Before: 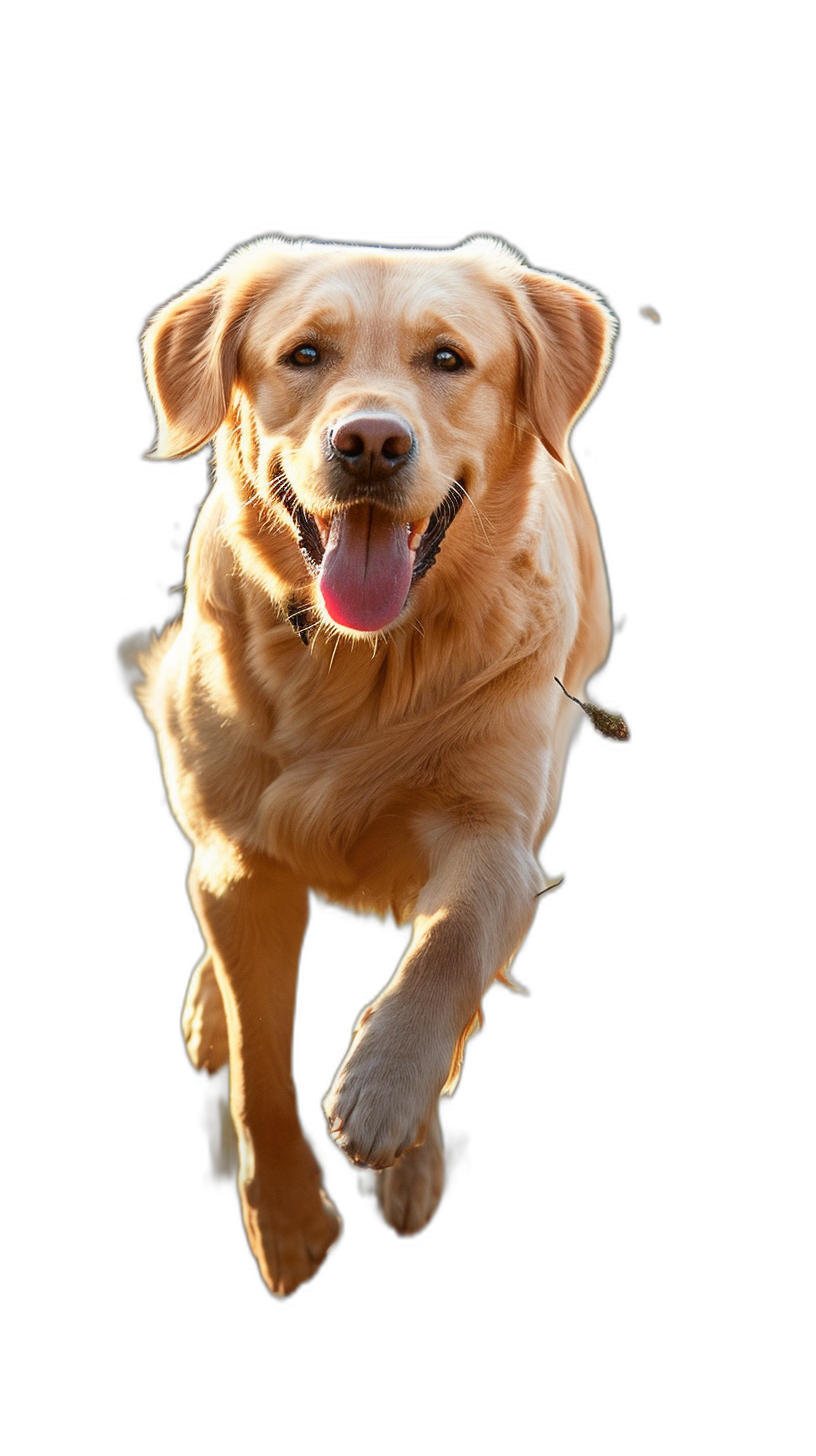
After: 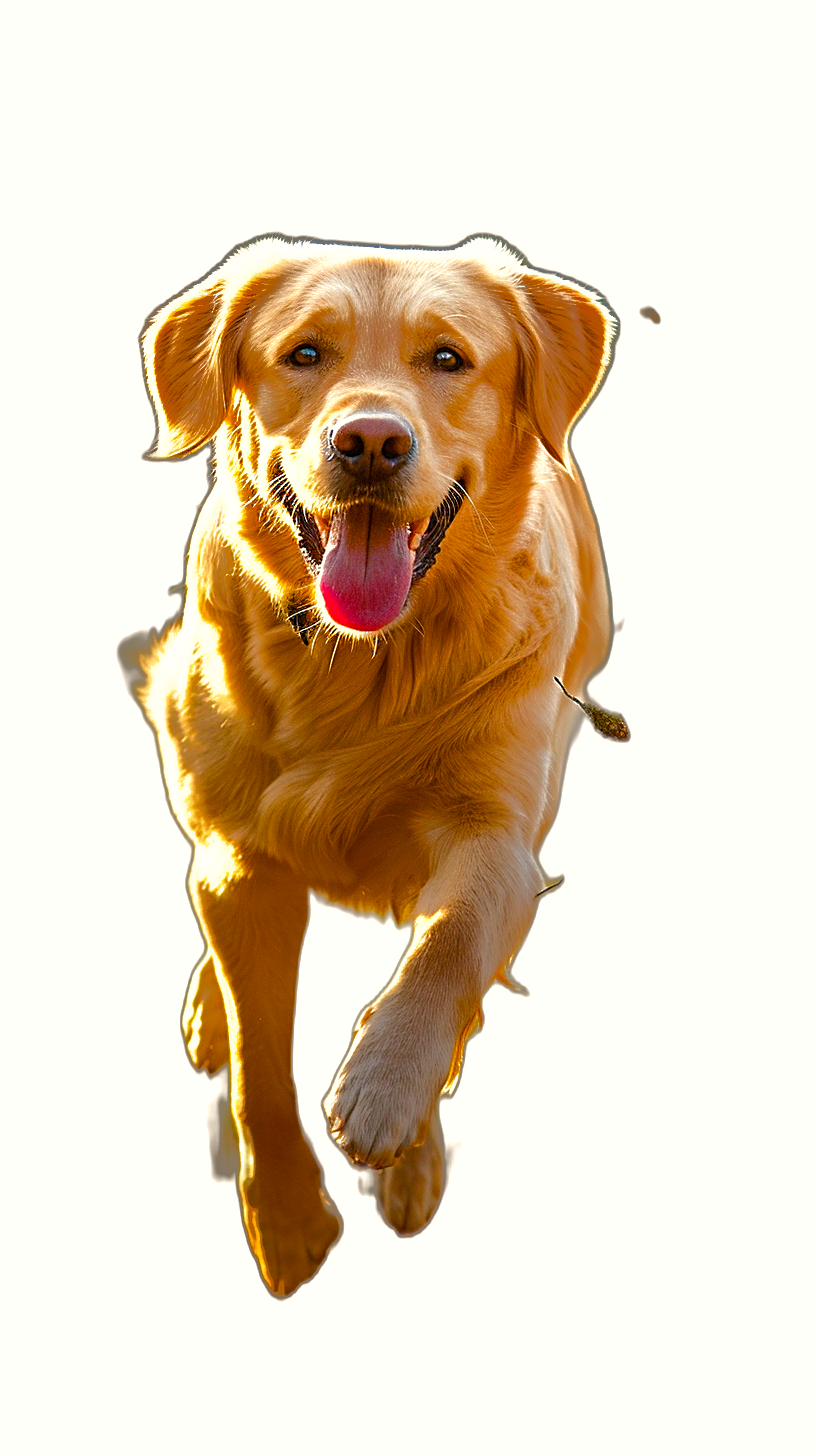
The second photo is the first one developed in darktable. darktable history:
color balance rgb: shadows lift › luminance -9.569%, highlights gain › chroma 2.228%, highlights gain › hue 74.58°, linear chroma grading › global chroma 14.873%, perceptual saturation grading › global saturation 35.148%, perceptual saturation grading › highlights -29.828%, perceptual saturation grading › shadows 36.008%, perceptual brilliance grading › highlights 8.366%, perceptual brilliance grading › mid-tones 2.975%, perceptual brilliance grading › shadows 1.84%
sharpen: on, module defaults
shadows and highlights: shadows 39.5, highlights -60.11
